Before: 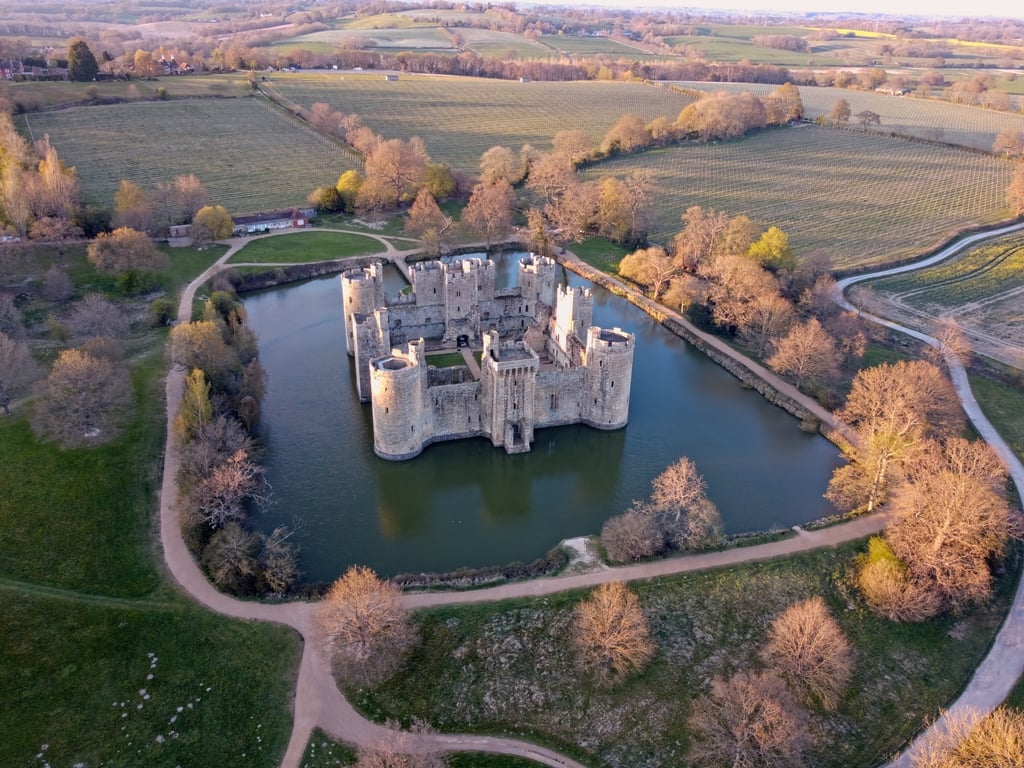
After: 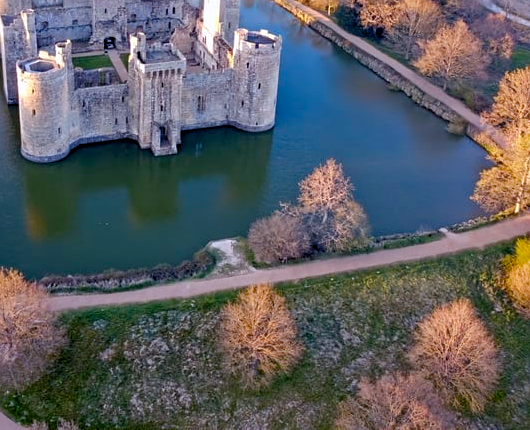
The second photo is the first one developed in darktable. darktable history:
sharpen: amount 0.2
crop: left 34.479%, top 38.822%, right 13.718%, bottom 5.172%
white balance: red 0.976, blue 1.04
tone equalizer: on, module defaults
exposure: black level correction 0.002, exposure 0.15 EV, compensate highlight preservation false
color balance rgb: perceptual saturation grading › global saturation 35%, perceptual saturation grading › highlights -30%, perceptual saturation grading › shadows 35%, perceptual brilliance grading › global brilliance 3%, perceptual brilliance grading › highlights -3%, perceptual brilliance grading › shadows 3%
